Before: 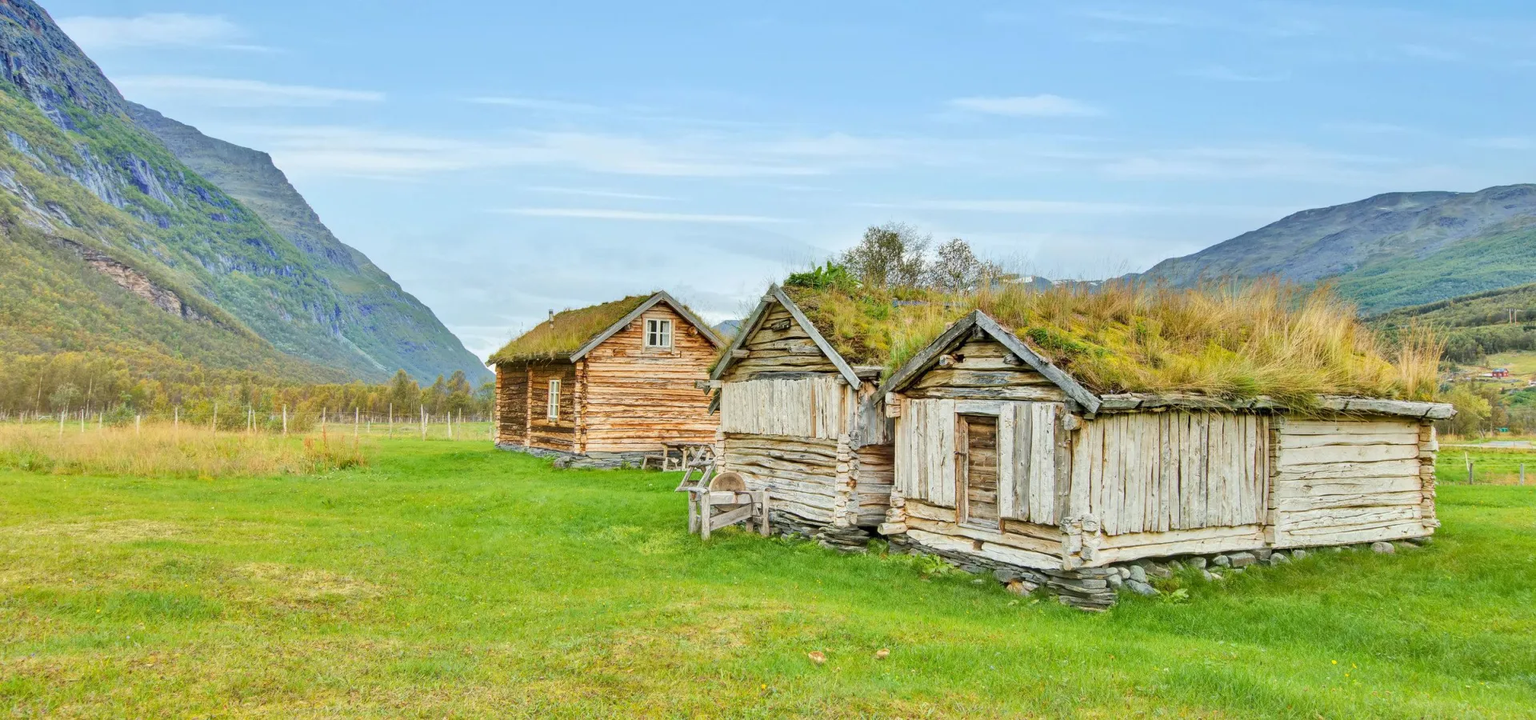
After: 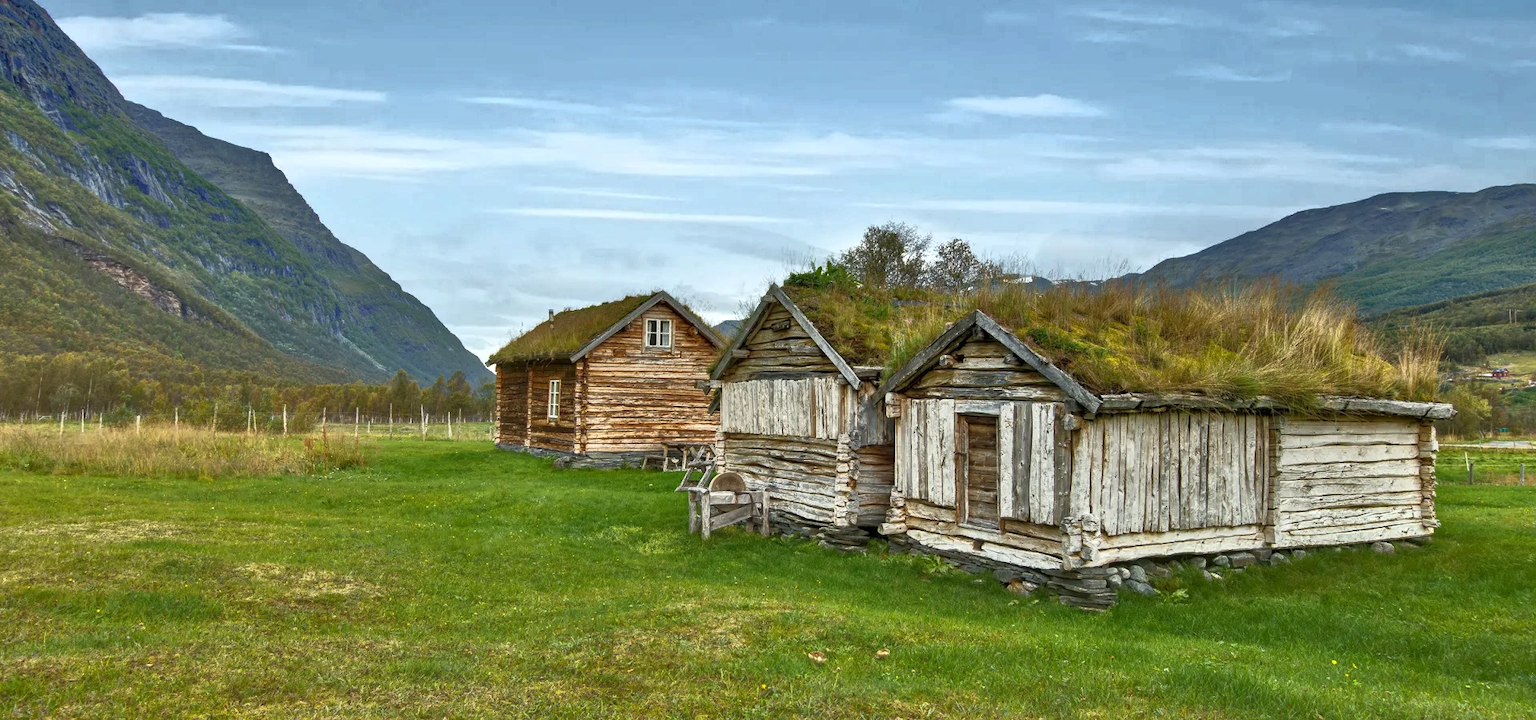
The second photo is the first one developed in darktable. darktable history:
exposure: black level correction 0, exposure 0.2 EV, compensate exposure bias true, compensate highlight preservation false
base curve: curves: ch0 [(0, 0) (0.564, 0.291) (0.802, 0.731) (1, 1)]
